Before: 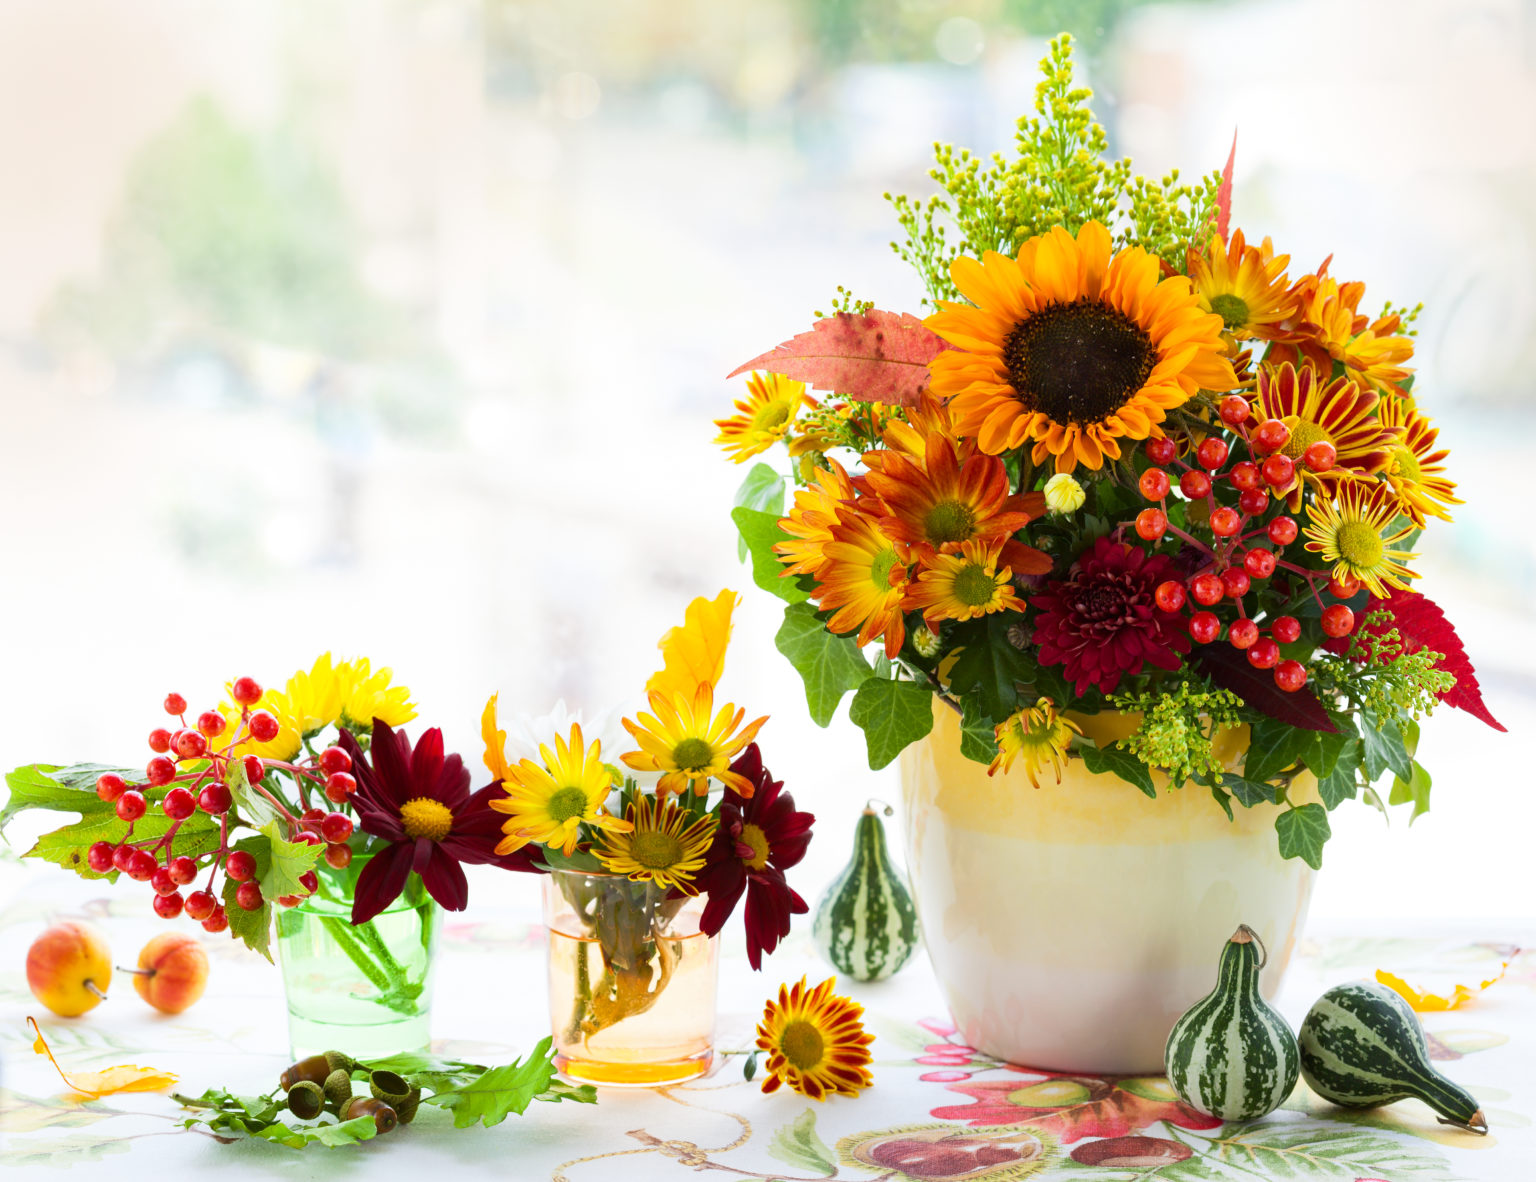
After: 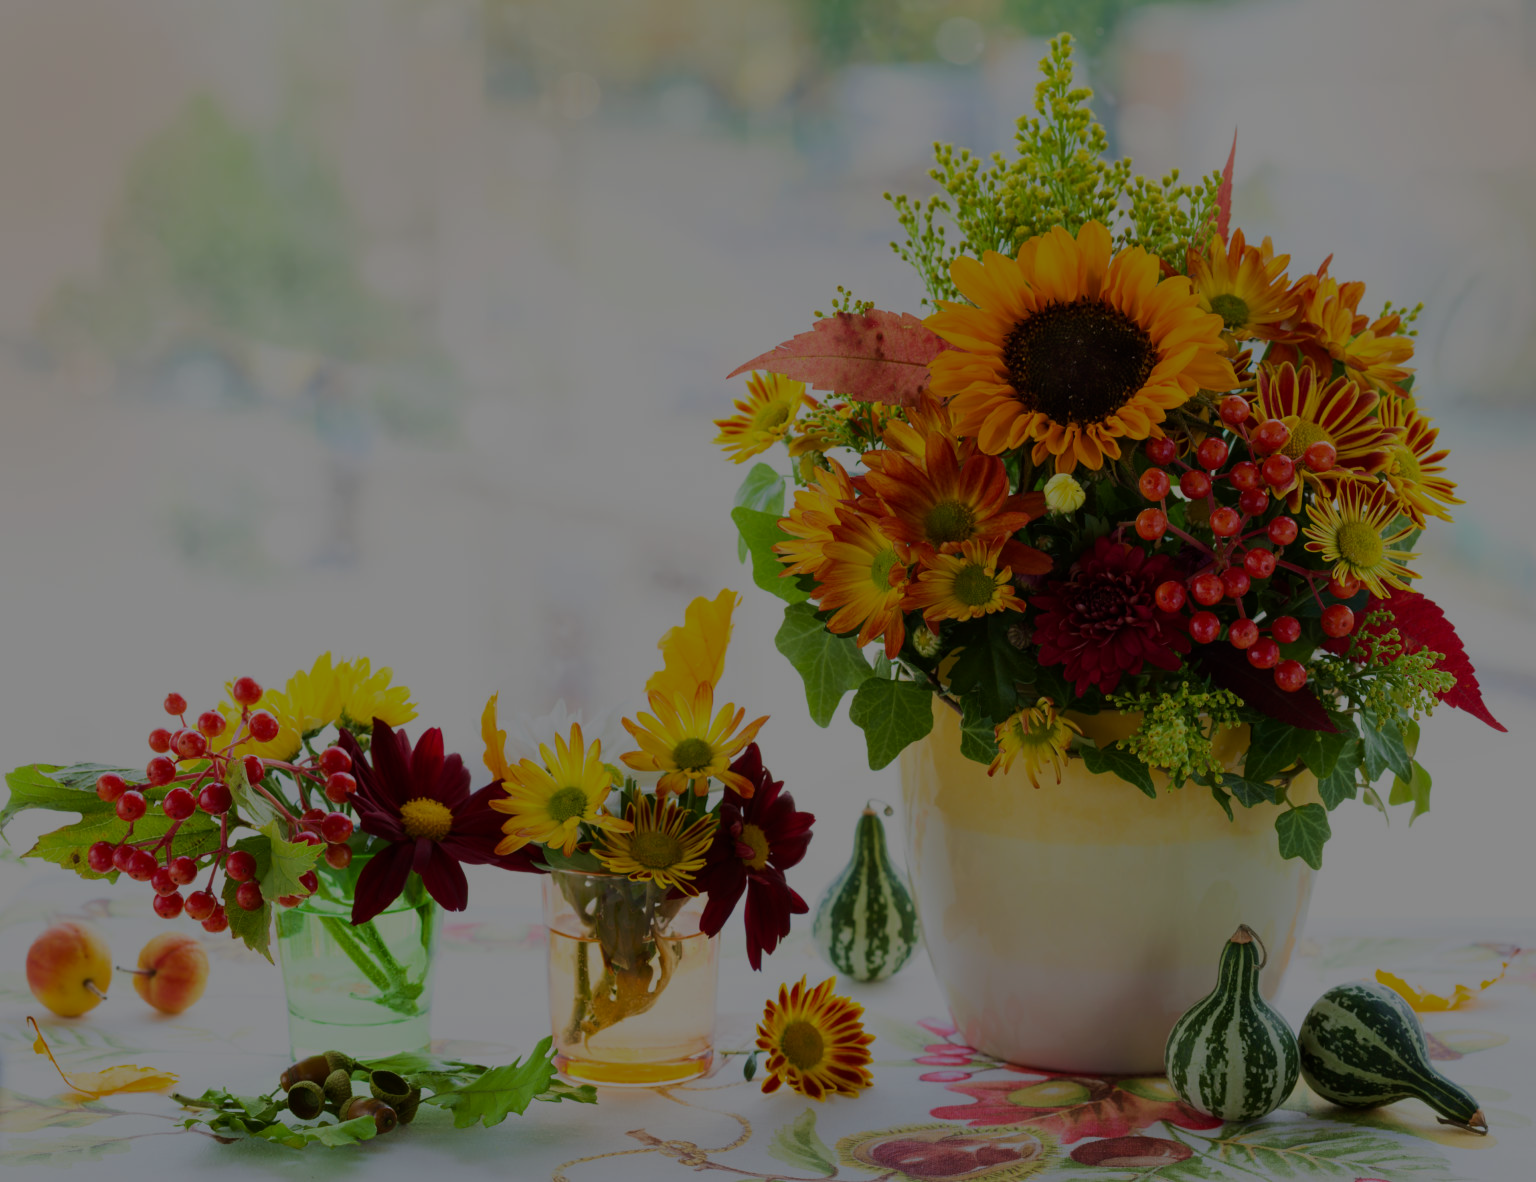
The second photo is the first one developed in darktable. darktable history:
velvia: on, module defaults
exposure: exposure -0.002 EV, compensate exposure bias true, compensate highlight preservation false
